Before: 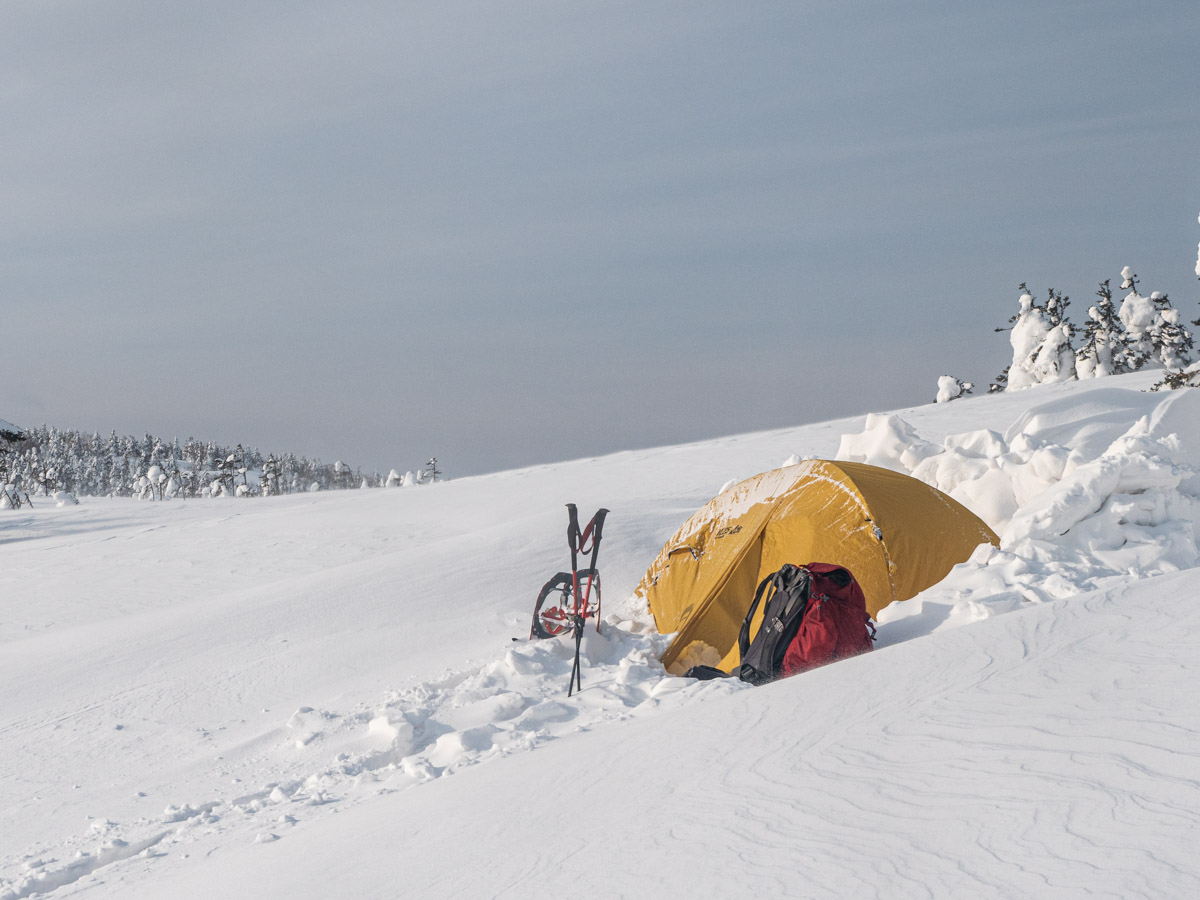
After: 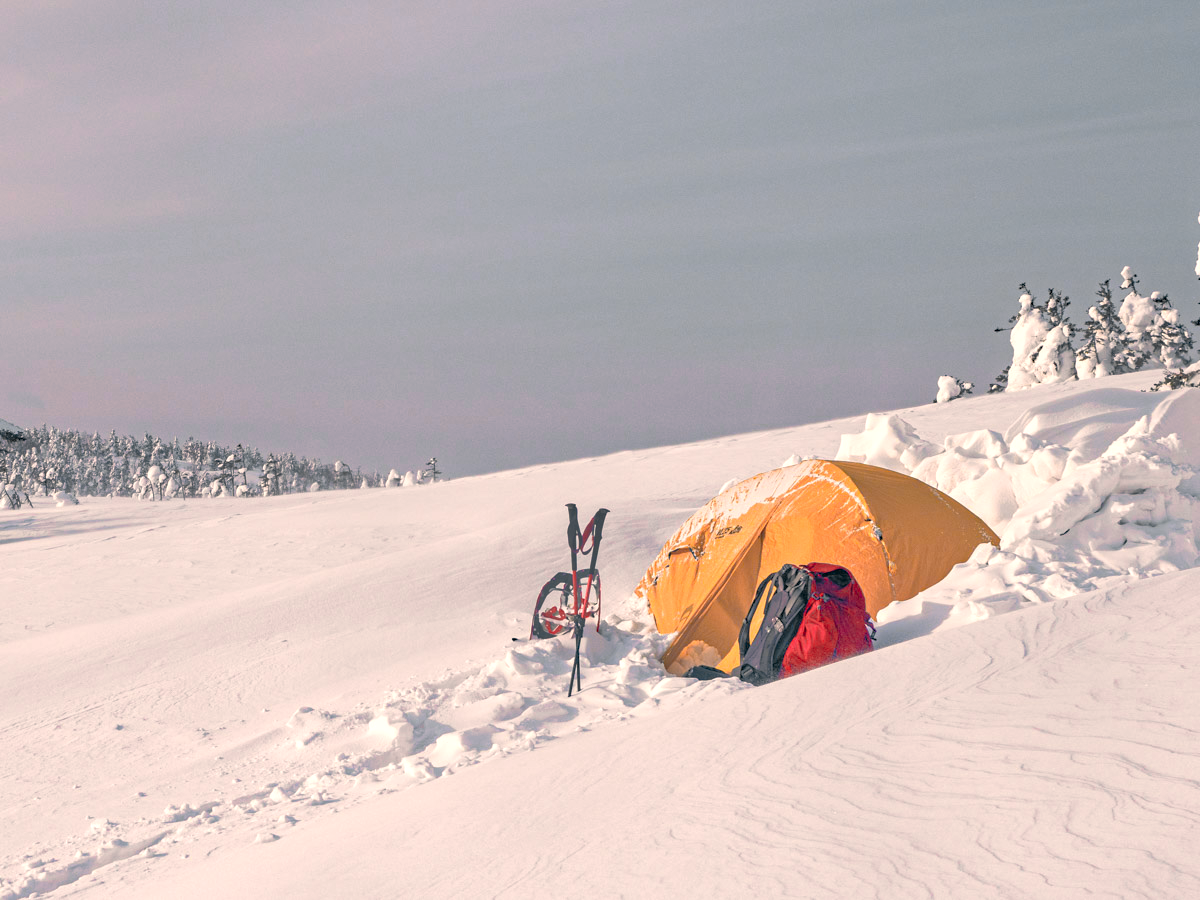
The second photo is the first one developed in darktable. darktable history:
haze removal: compatibility mode true, adaptive false
color zones: curves: ch0 [(0.257, 0.558) (0.75, 0.565)]; ch1 [(0.004, 0.857) (0.14, 0.416) (0.257, 0.695) (0.442, 0.032) (0.736, 0.266) (0.891, 0.741)]; ch2 [(0, 0.623) (0.112, 0.436) (0.271, 0.474) (0.516, 0.64) (0.743, 0.286)]
color correction: highlights a* 10.28, highlights b* 14.38, shadows a* -9.59, shadows b* -14.8
tone equalizer: -7 EV 0.16 EV, -6 EV 0.624 EV, -5 EV 1.16 EV, -4 EV 1.3 EV, -3 EV 1.14 EV, -2 EV 0.6 EV, -1 EV 0.157 EV
levels: levels [0, 0.476, 0.951]
exposure: exposure -0.056 EV, compensate highlight preservation false
